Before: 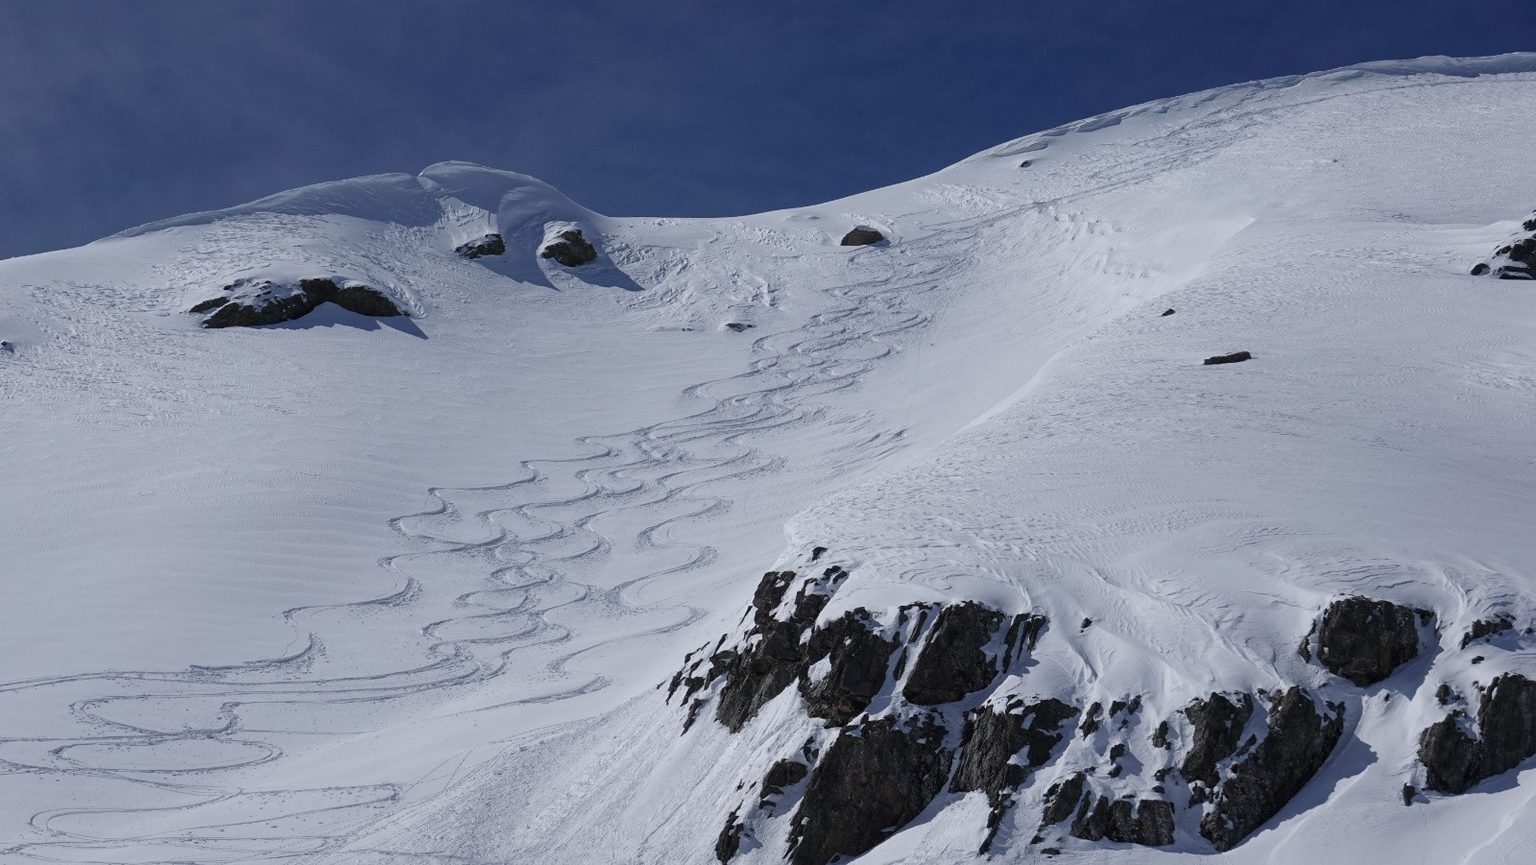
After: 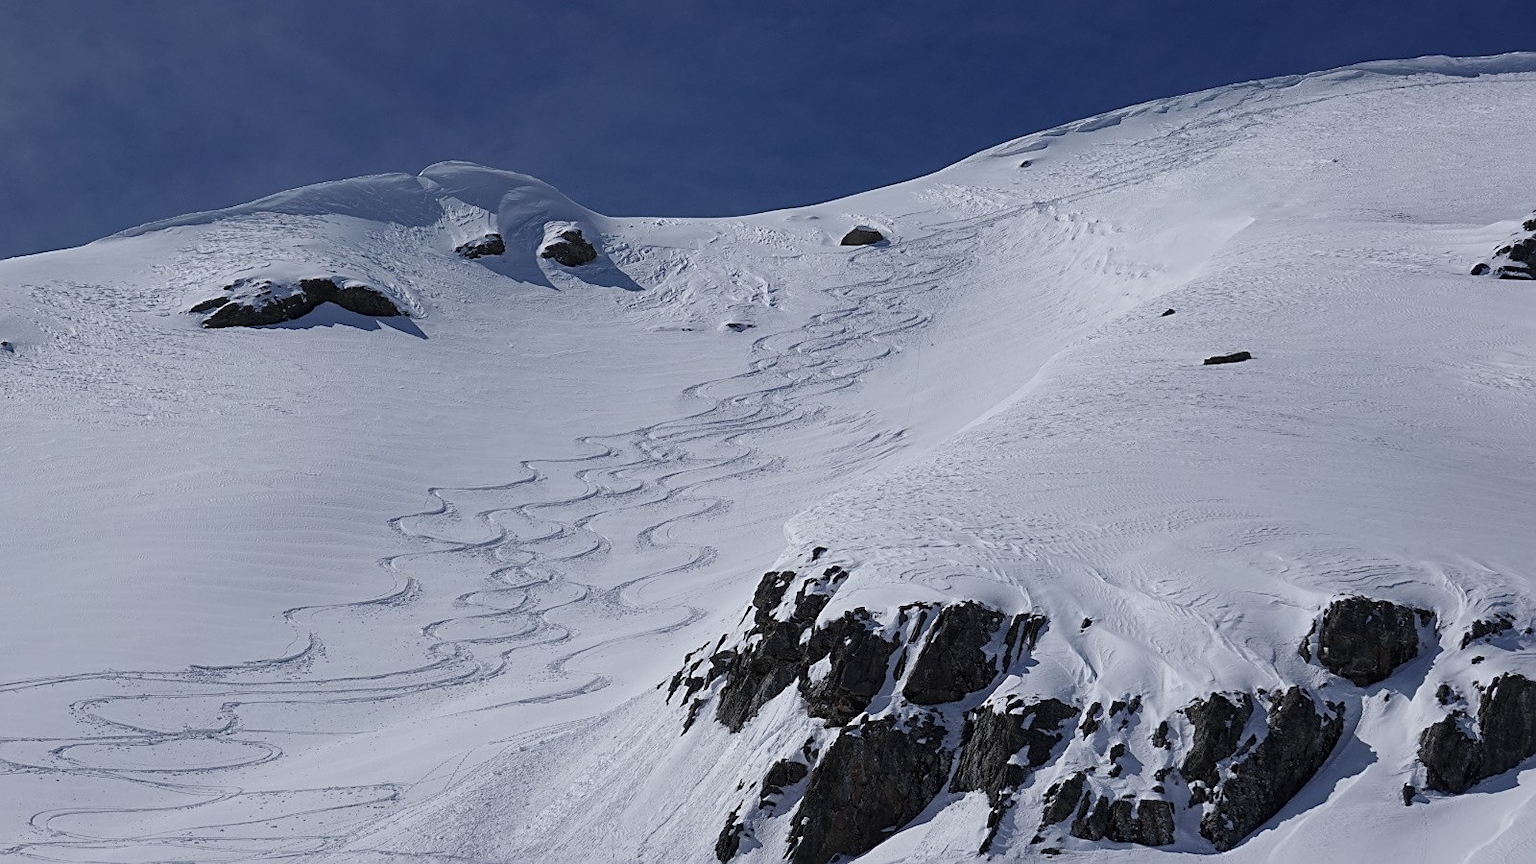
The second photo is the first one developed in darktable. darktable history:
sharpen: on, module defaults
contrast equalizer: octaves 7, y [[0.5, 0.488, 0.462, 0.461, 0.491, 0.5], [0.5 ×6], [0.5 ×6], [0 ×6], [0 ×6]], mix -0.218
